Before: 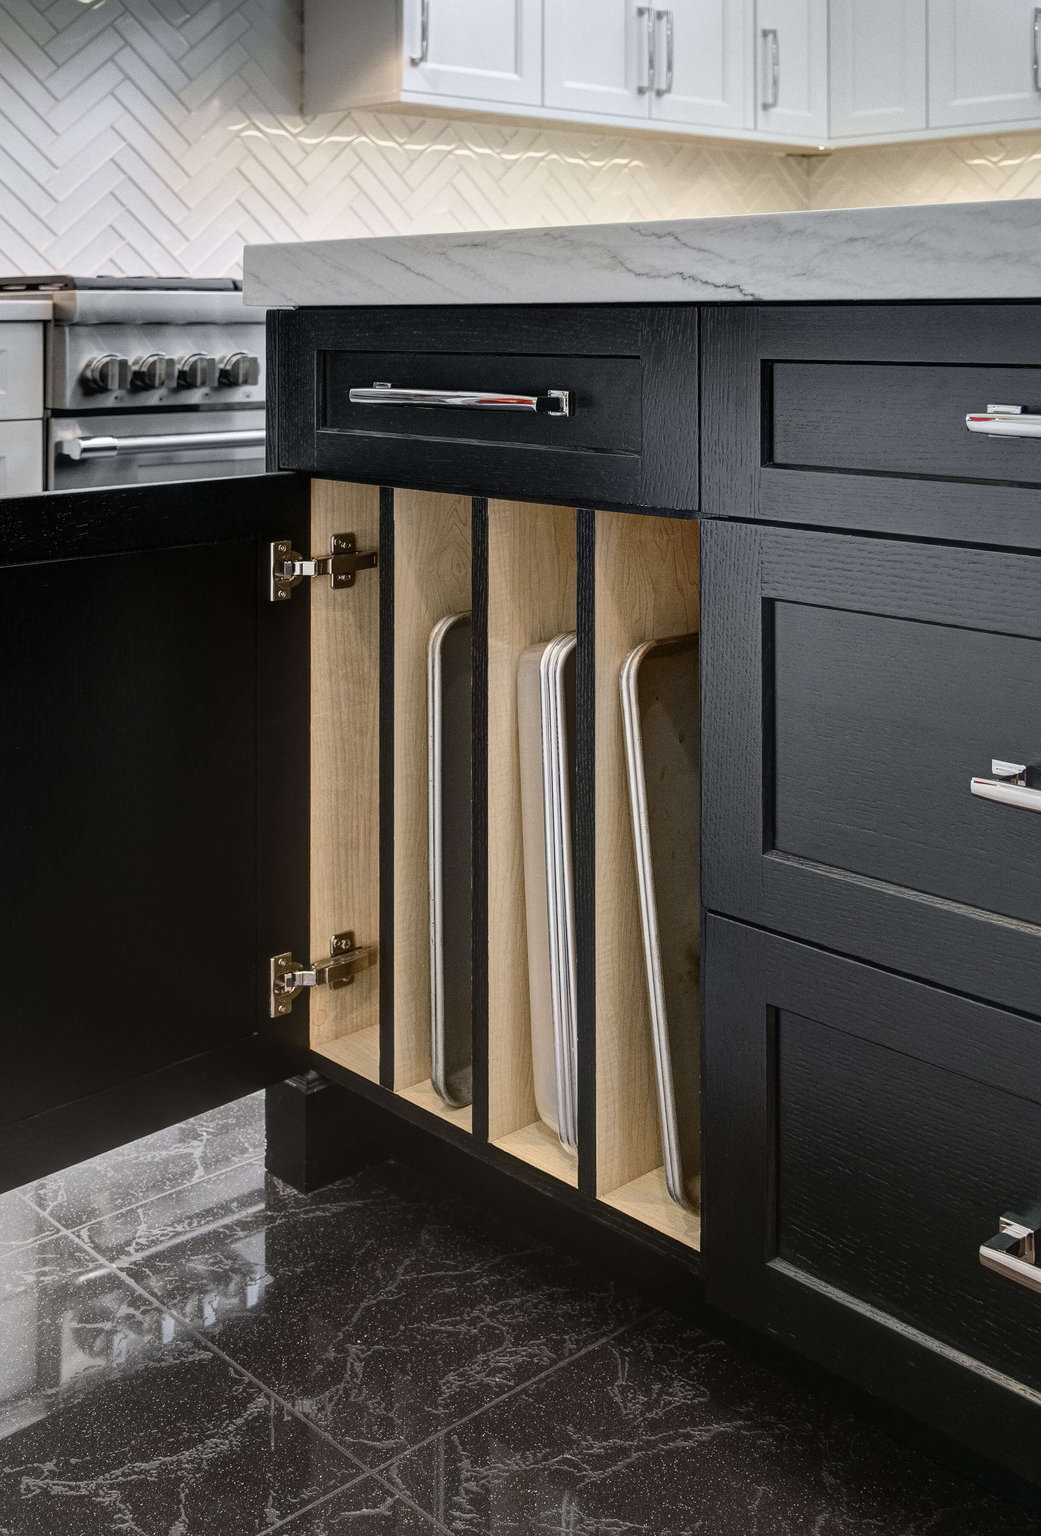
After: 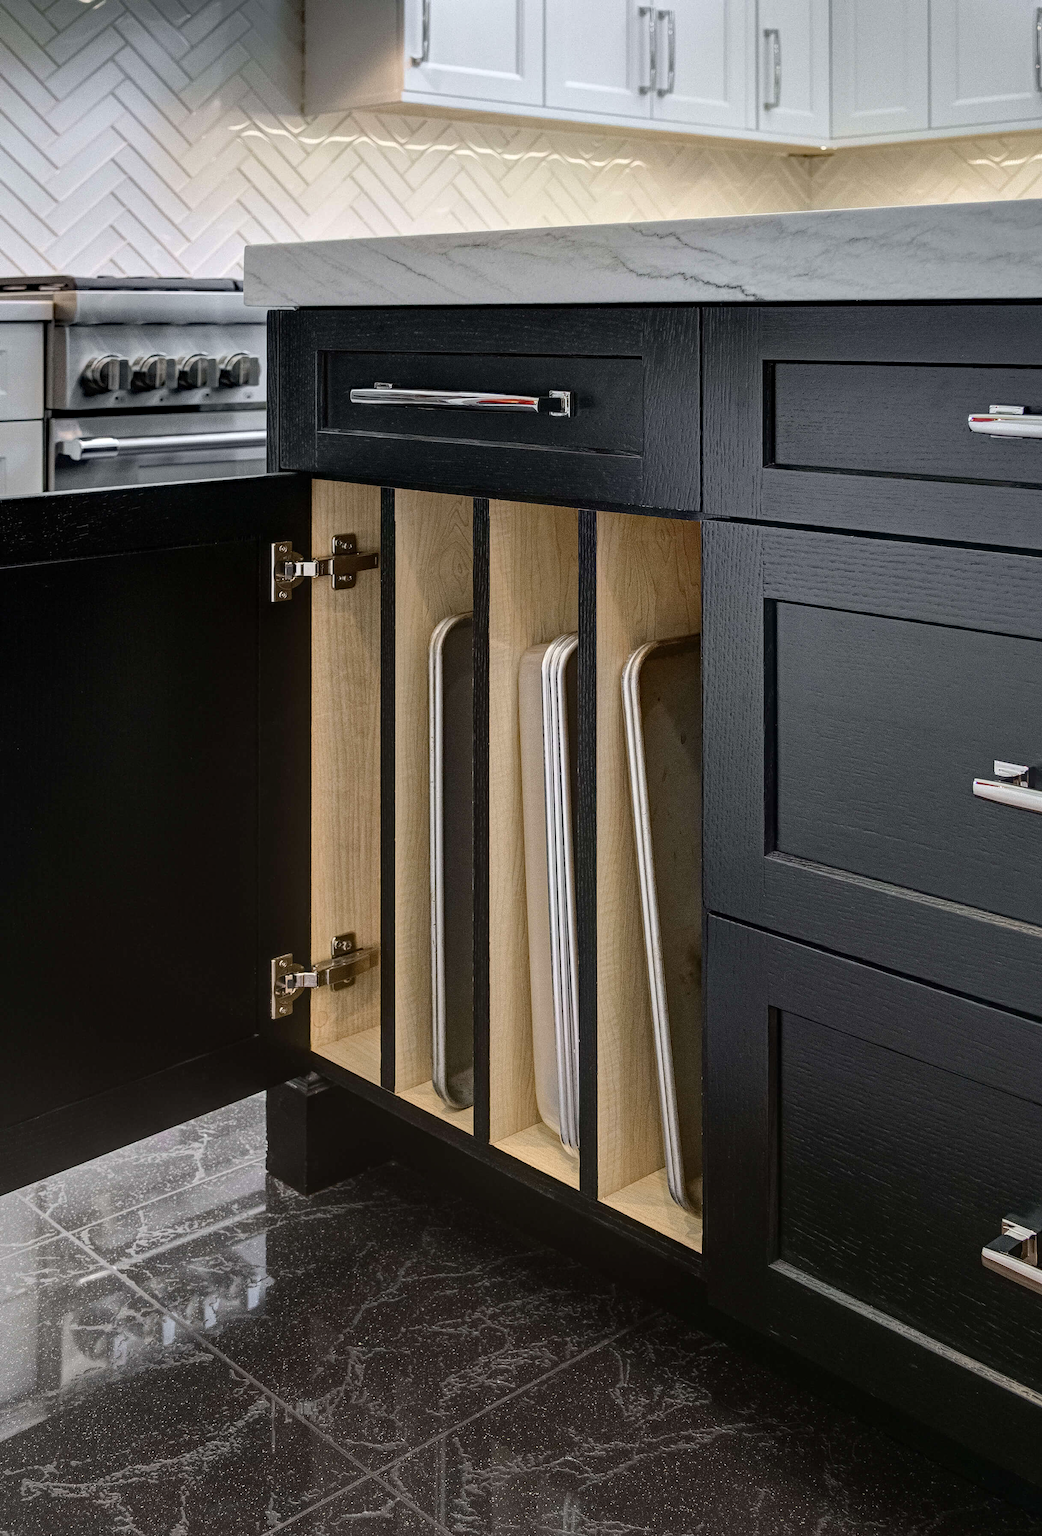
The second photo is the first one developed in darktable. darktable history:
crop: top 0.05%, bottom 0.098%
white balance: red 1, blue 1
haze removal: strength 0.25, distance 0.25, compatibility mode true, adaptive false
